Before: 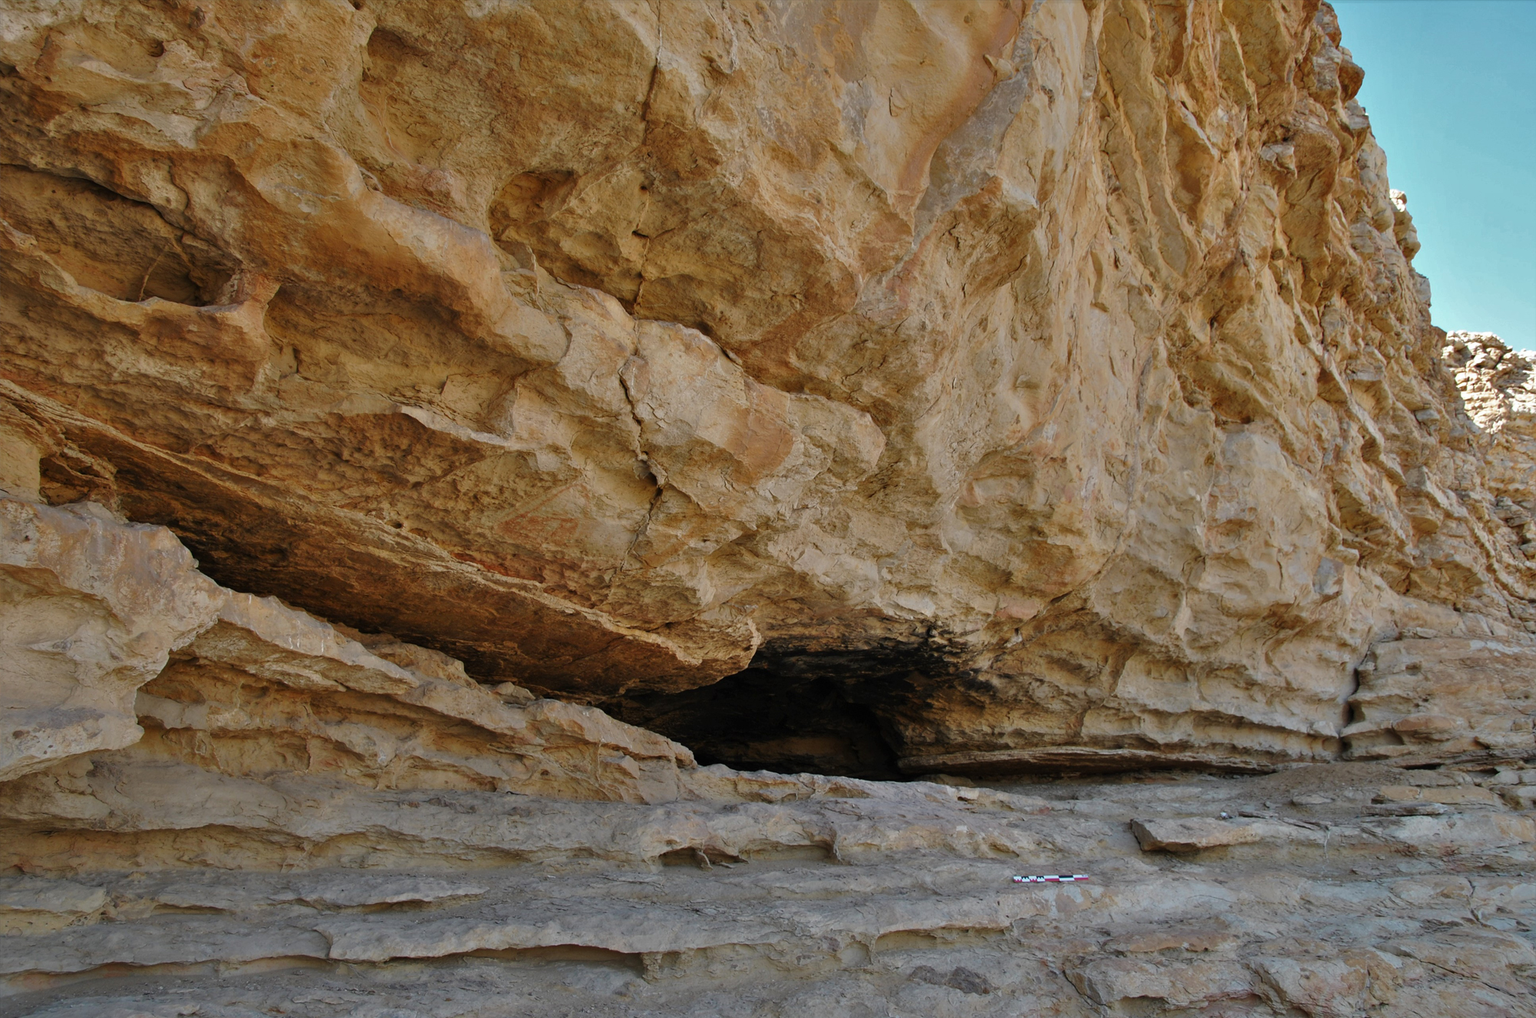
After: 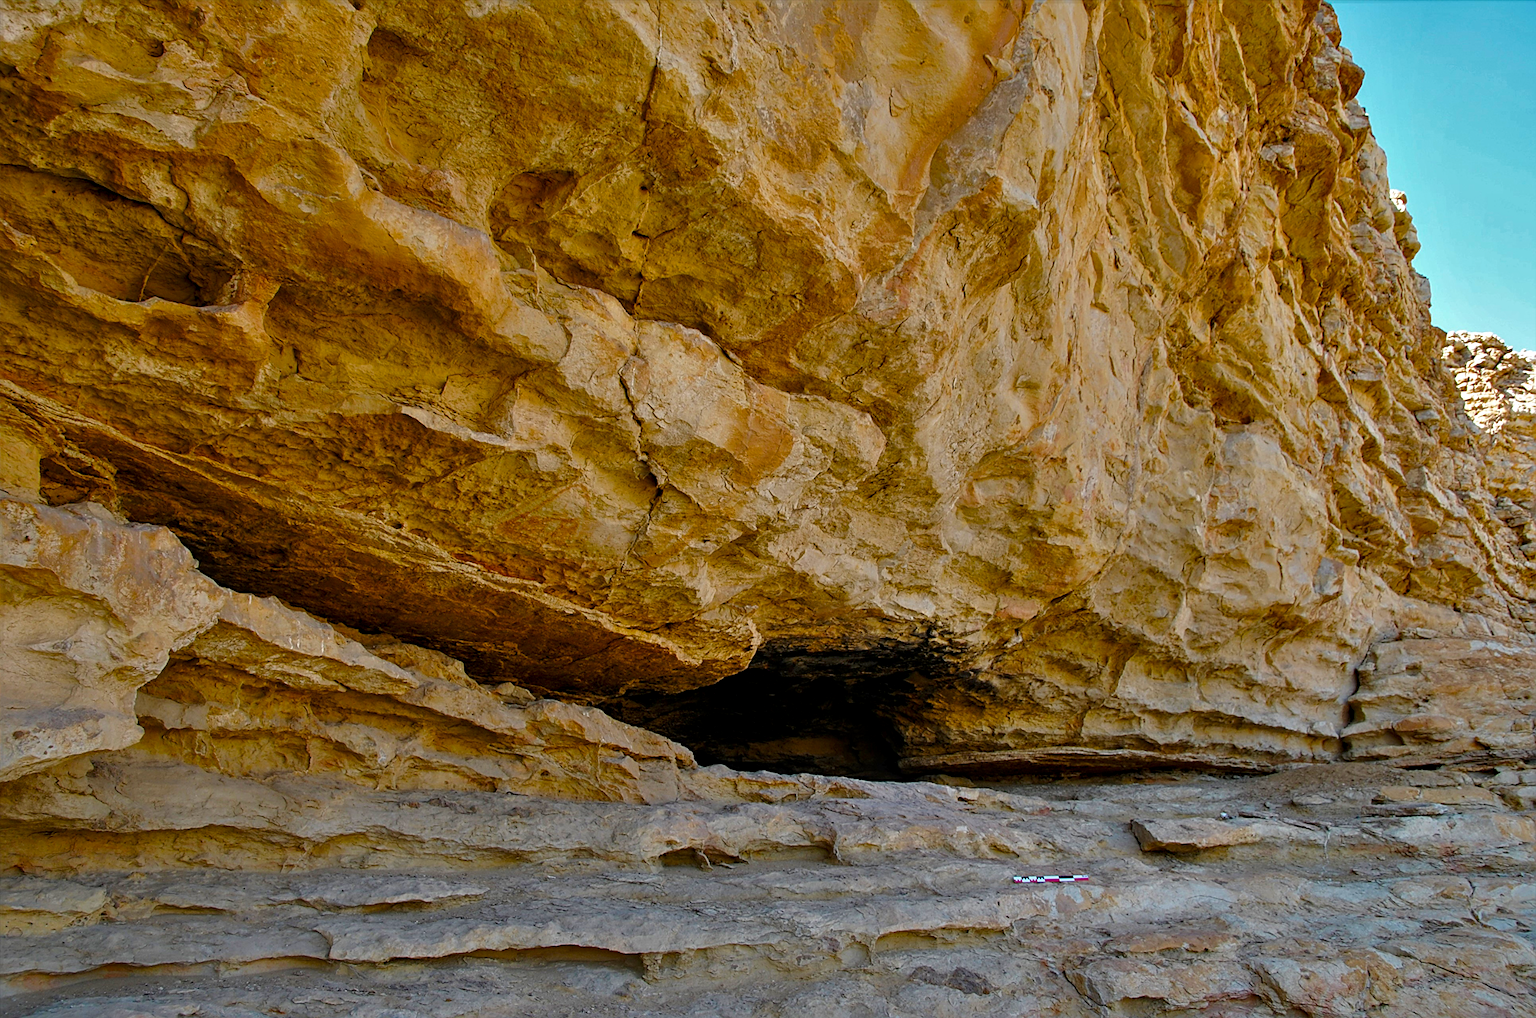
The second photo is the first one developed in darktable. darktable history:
color balance rgb: linear chroma grading › shadows 31.569%, linear chroma grading › global chroma -2.155%, linear chroma grading › mid-tones 4.231%, perceptual saturation grading › global saturation 31.155%, global vibrance 20%
sharpen: on, module defaults
local contrast: on, module defaults
